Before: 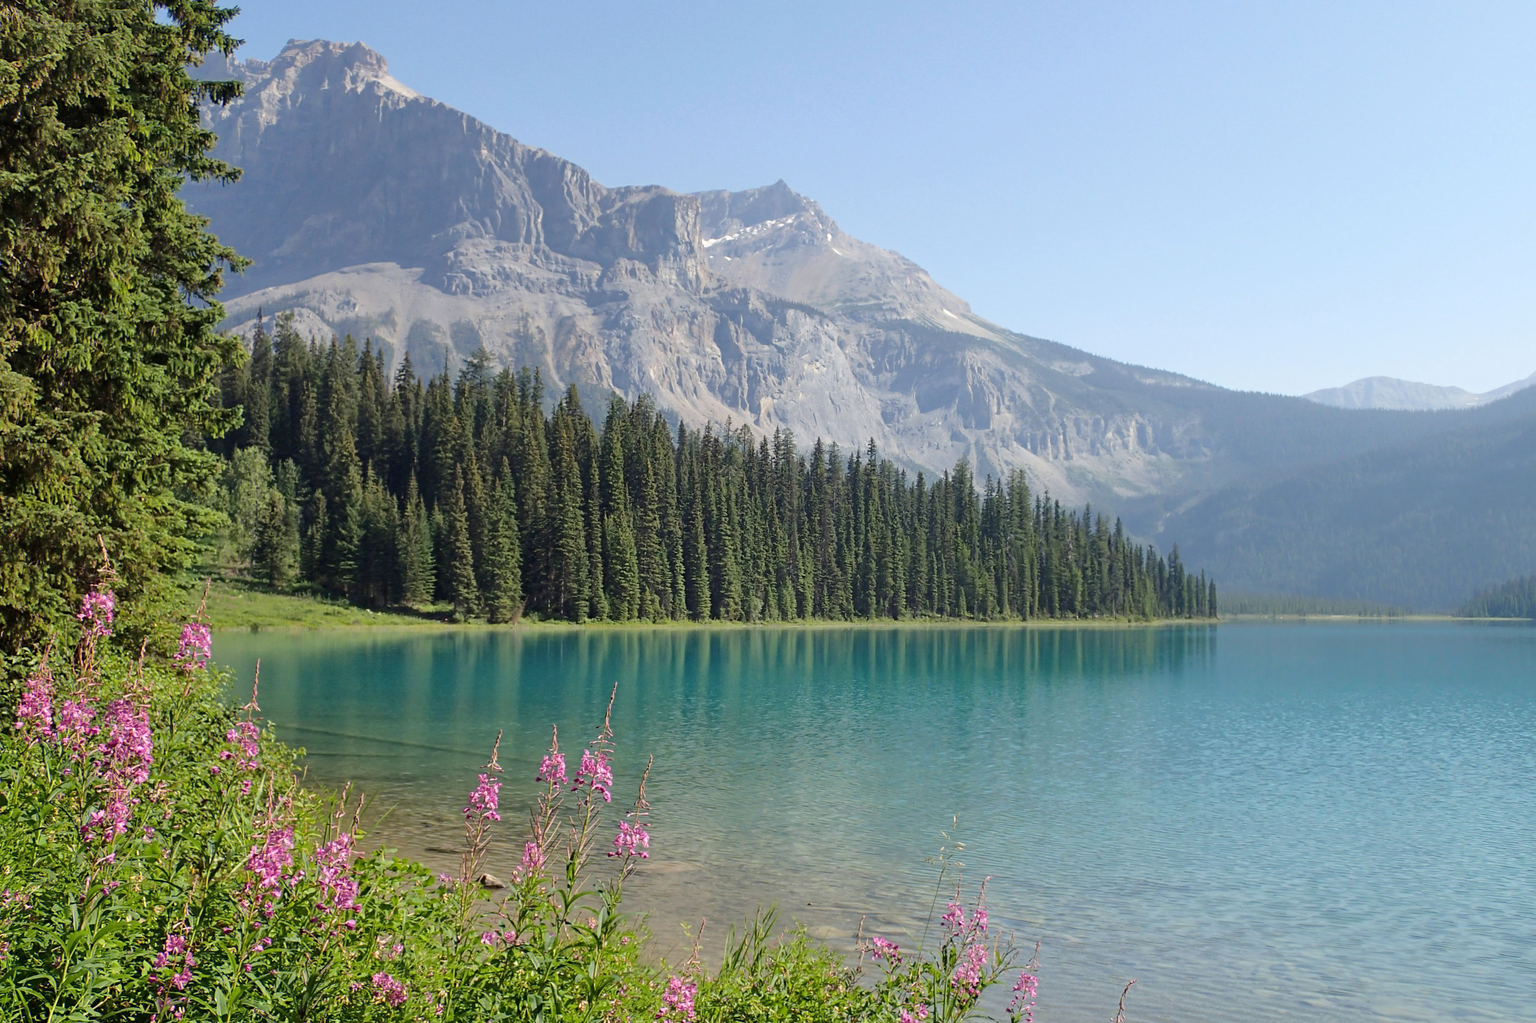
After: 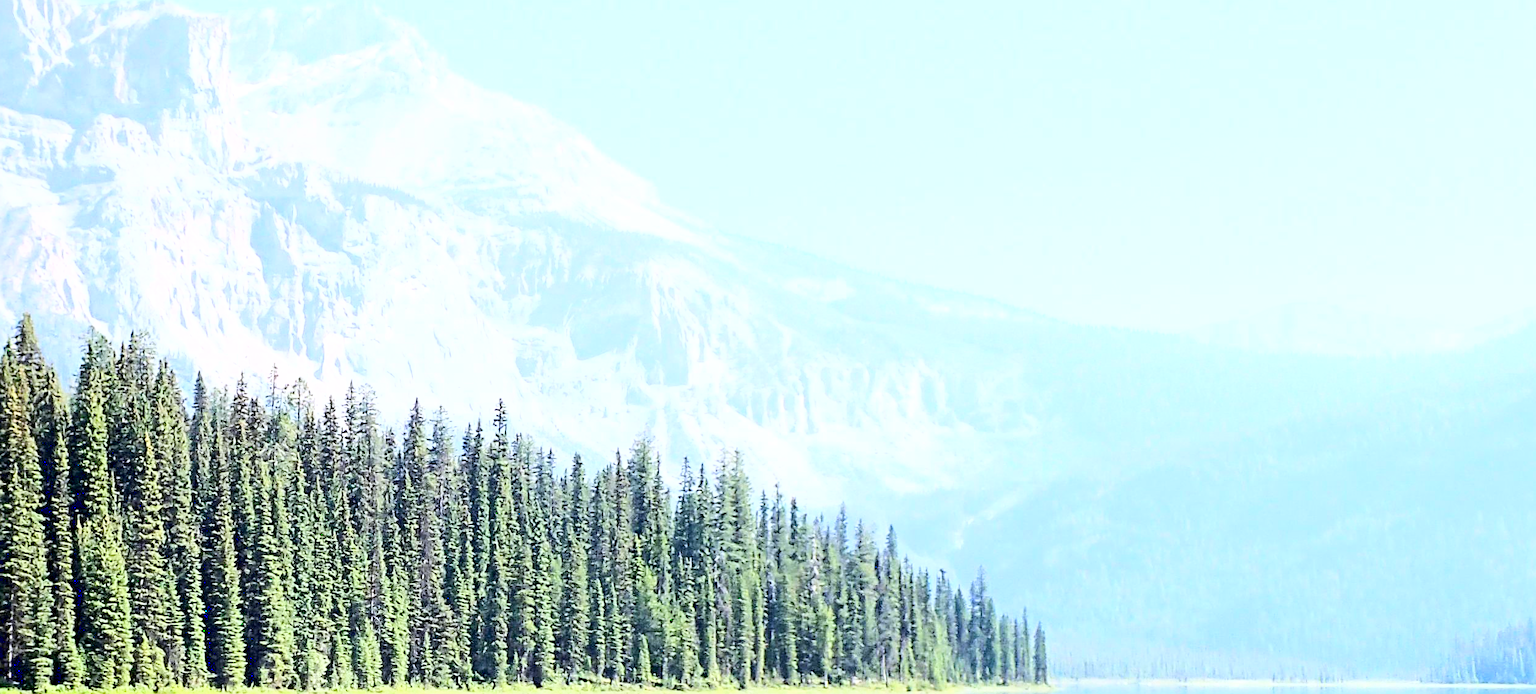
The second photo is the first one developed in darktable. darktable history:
sharpen: on, module defaults
crop: left 36.202%, top 18.188%, right 0.648%, bottom 38.919%
base curve: curves: ch0 [(0, 0.003) (0.001, 0.002) (0.006, 0.004) (0.02, 0.022) (0.048, 0.086) (0.094, 0.234) (0.162, 0.431) (0.258, 0.629) (0.385, 0.8) (0.548, 0.918) (0.751, 0.988) (1, 1)]
color calibration: illuminant as shot in camera, x 0.358, y 0.373, temperature 4628.91 K, saturation algorithm version 1 (2020)
exposure: black level correction 0.01, exposure 1 EV, compensate highlight preservation false
